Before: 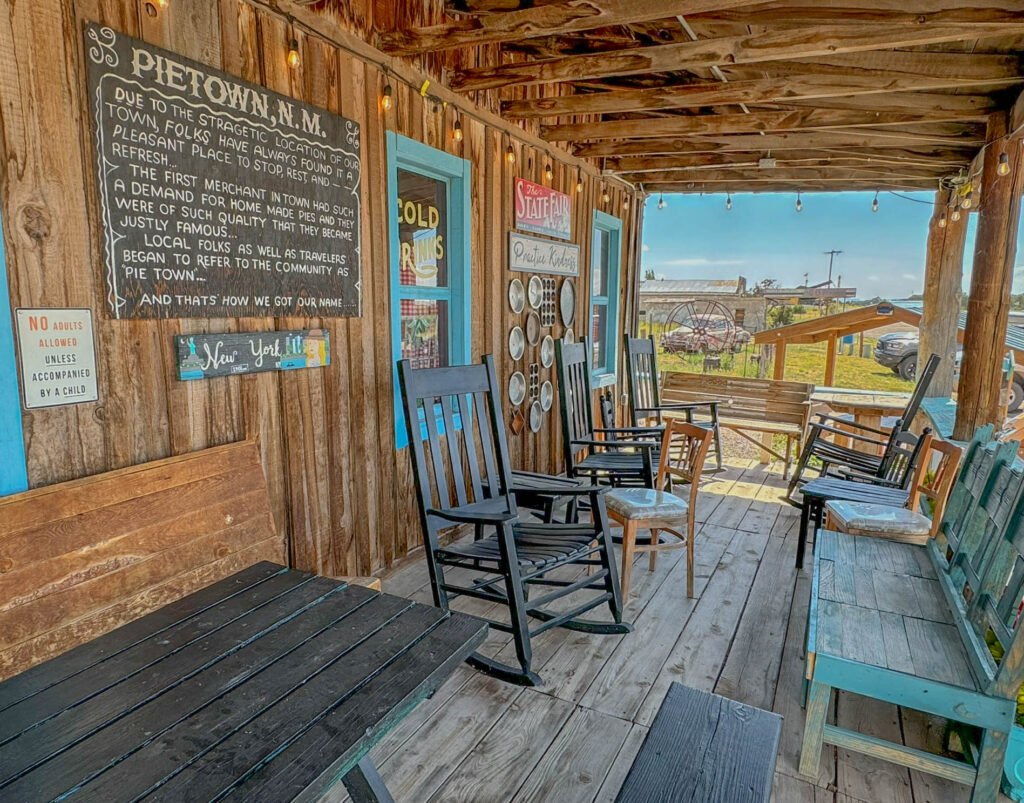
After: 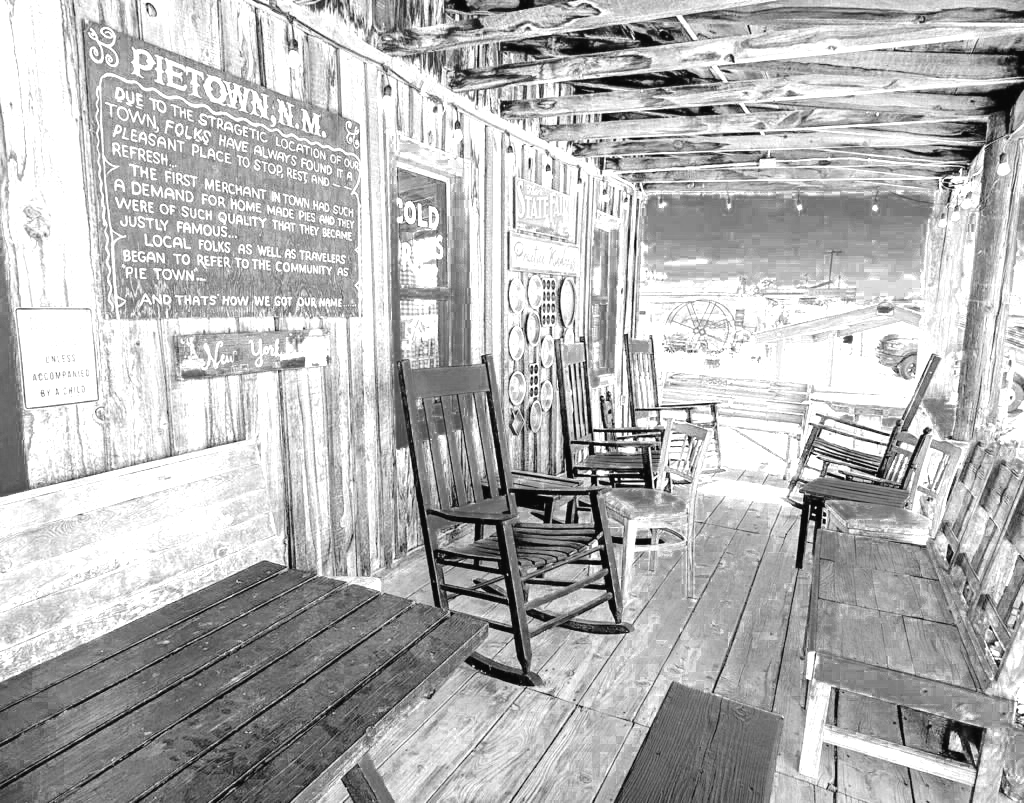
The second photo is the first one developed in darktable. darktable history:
exposure: exposure 0.605 EV, compensate exposure bias true, compensate highlight preservation false
tone equalizer: -8 EV -0.379 EV, -7 EV -0.405 EV, -6 EV -0.356 EV, -5 EV -0.257 EV, -3 EV 0.222 EV, -2 EV 0.355 EV, -1 EV 0.399 EV, +0 EV 0.403 EV, smoothing diameter 24.83%, edges refinement/feathering 10, preserve details guided filter
tone curve: curves: ch0 [(0, 0.021) (0.049, 0.044) (0.152, 0.14) (0.328, 0.377) (0.473, 0.543) (0.641, 0.705) (0.868, 0.887) (1, 0.969)]; ch1 [(0, 0) (0.322, 0.328) (0.43, 0.425) (0.474, 0.466) (0.502, 0.503) (0.522, 0.526) (0.564, 0.591) (0.602, 0.632) (0.677, 0.701) (0.859, 0.885) (1, 1)]; ch2 [(0, 0) (0.33, 0.301) (0.447, 0.44) (0.487, 0.496) (0.502, 0.516) (0.535, 0.554) (0.565, 0.598) (0.618, 0.629) (1, 1)], color space Lab, independent channels, preserve colors none
color zones: curves: ch0 [(0, 0.554) (0.146, 0.662) (0.293, 0.86) (0.503, 0.774) (0.637, 0.106) (0.74, 0.072) (0.866, 0.488) (0.998, 0.569)]; ch1 [(0, 0) (0.143, 0) (0.286, 0) (0.429, 0) (0.571, 0) (0.714, 0) (0.857, 0)]
